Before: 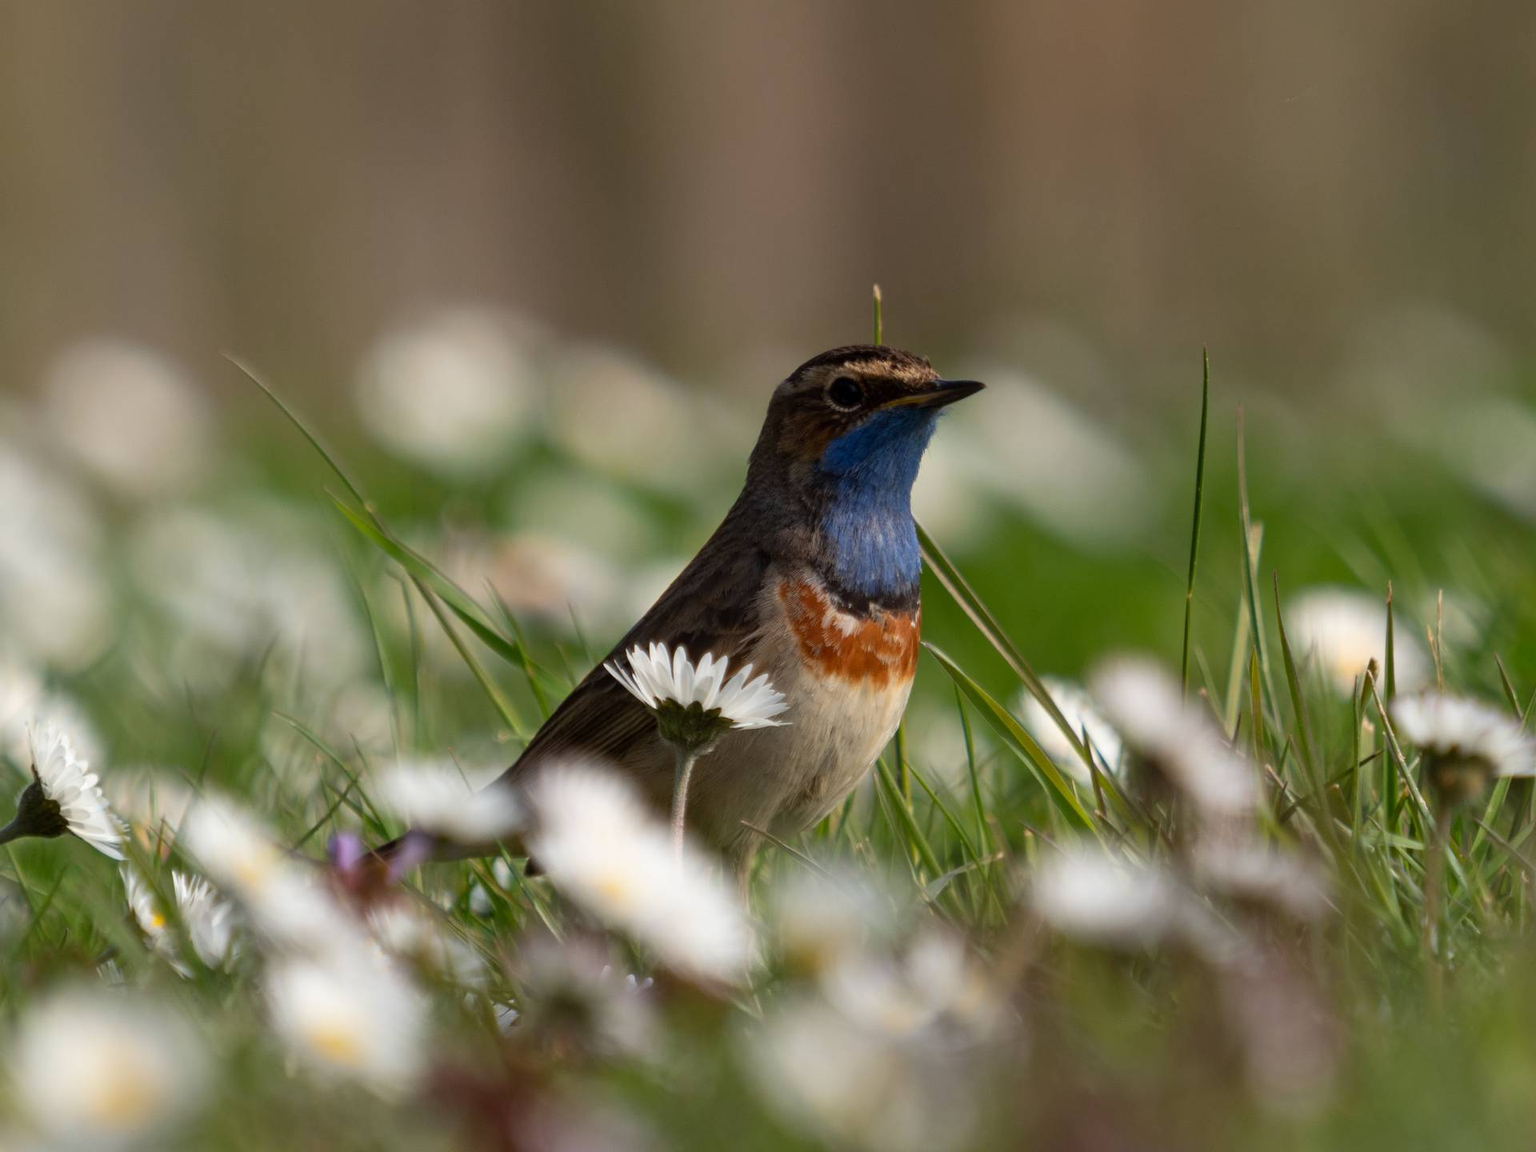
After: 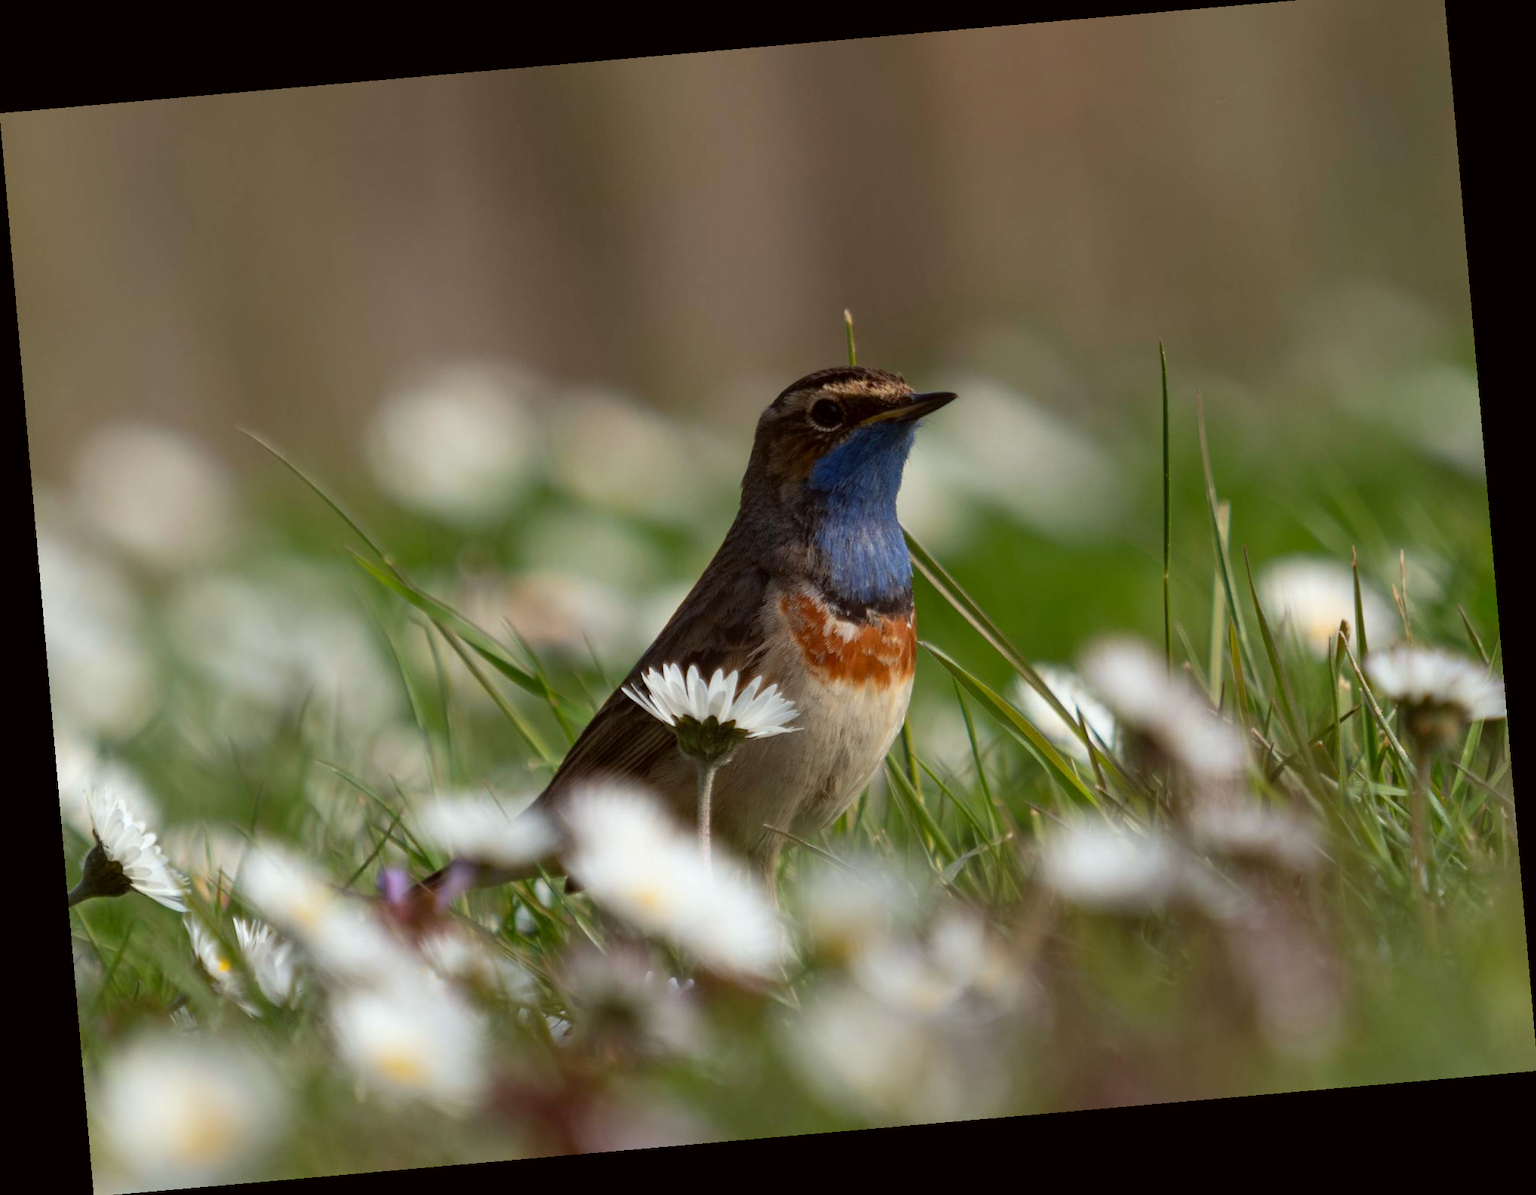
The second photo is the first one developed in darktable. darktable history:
color correction: highlights a* -2.73, highlights b* -2.09, shadows a* 2.41, shadows b* 2.73
crop: top 1.049%, right 0.001%
rotate and perspective: rotation -4.98°, automatic cropping off
